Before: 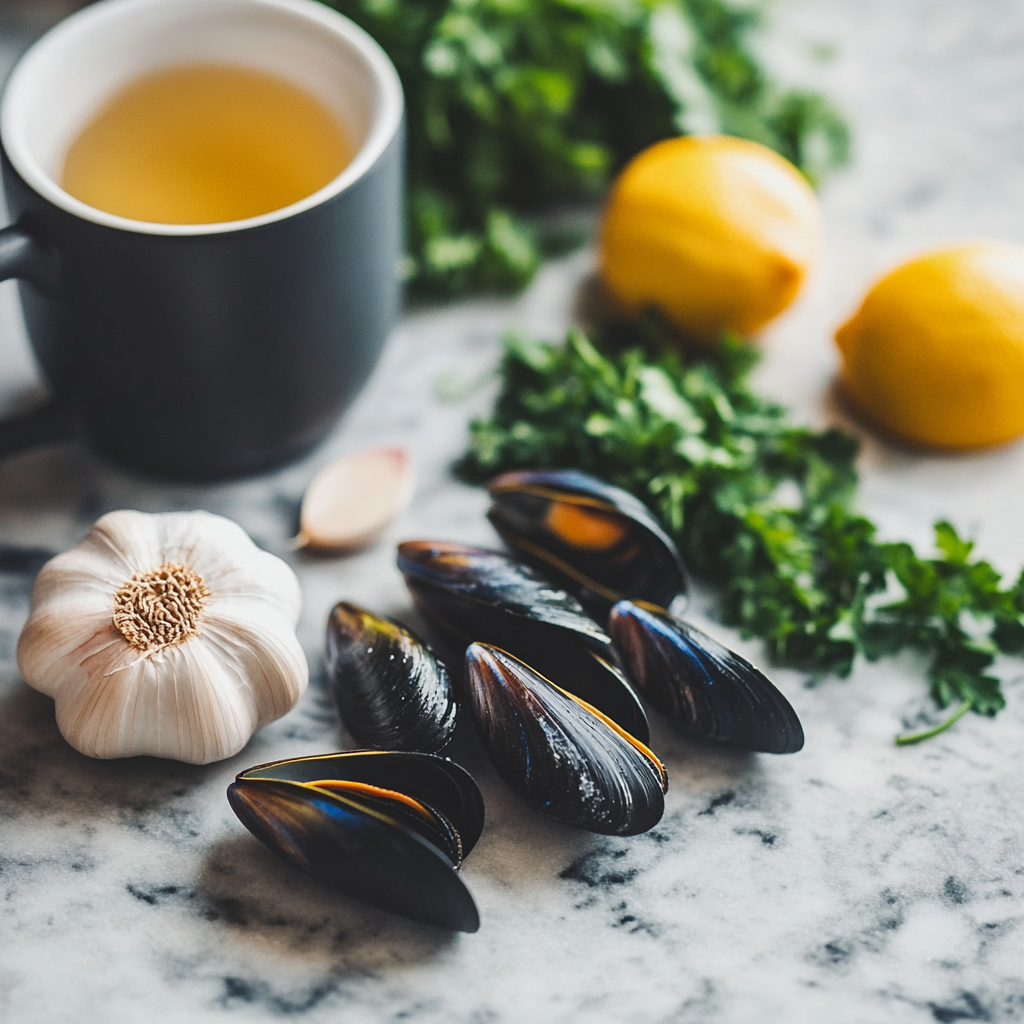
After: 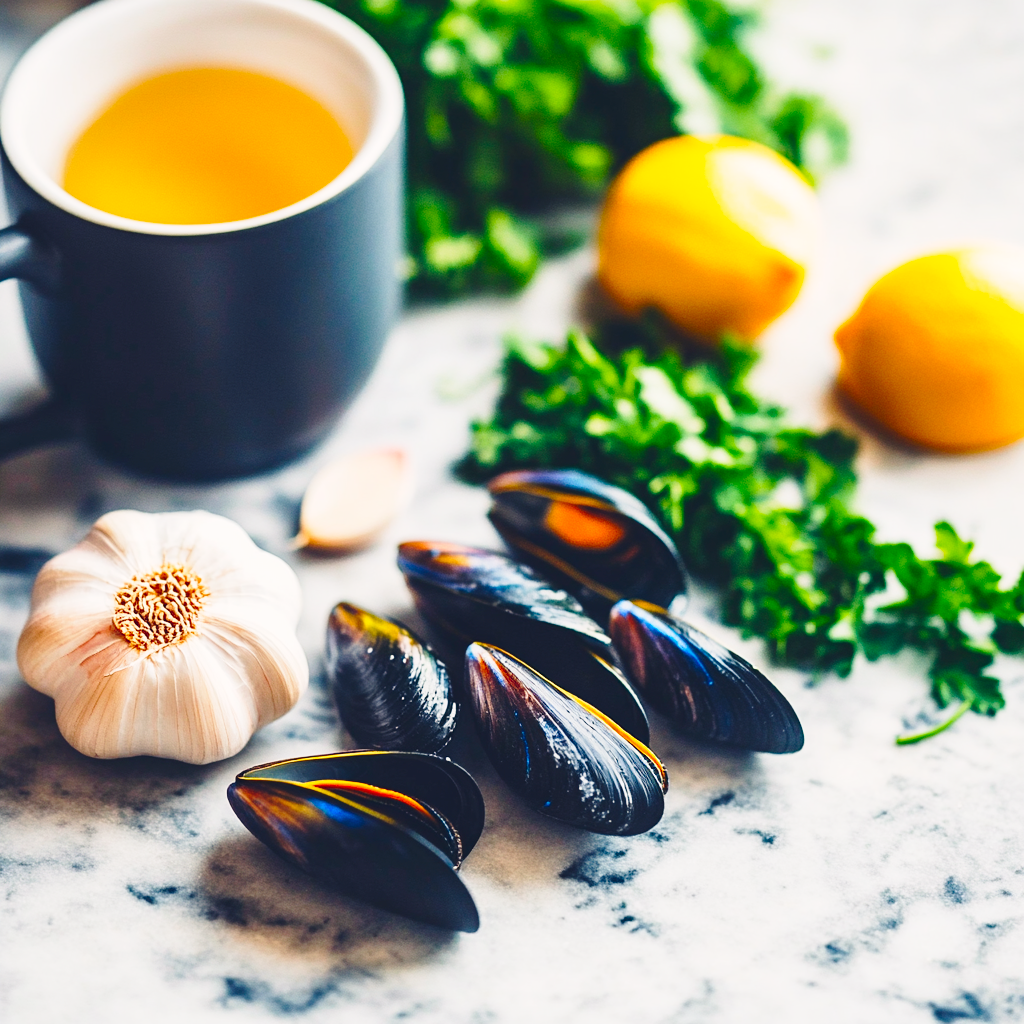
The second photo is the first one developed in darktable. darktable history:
color balance rgb: shadows lift › hue 87.51°, highlights gain › chroma 1.62%, highlights gain › hue 55.1°, global offset › chroma 0.1%, global offset › hue 253.66°, linear chroma grading › global chroma 0.5%
color correction: saturation 1.34
base curve: curves: ch0 [(0, 0) (0.028, 0.03) (0.121, 0.232) (0.46, 0.748) (0.859, 0.968) (1, 1)], preserve colors none
color balance: output saturation 120%
